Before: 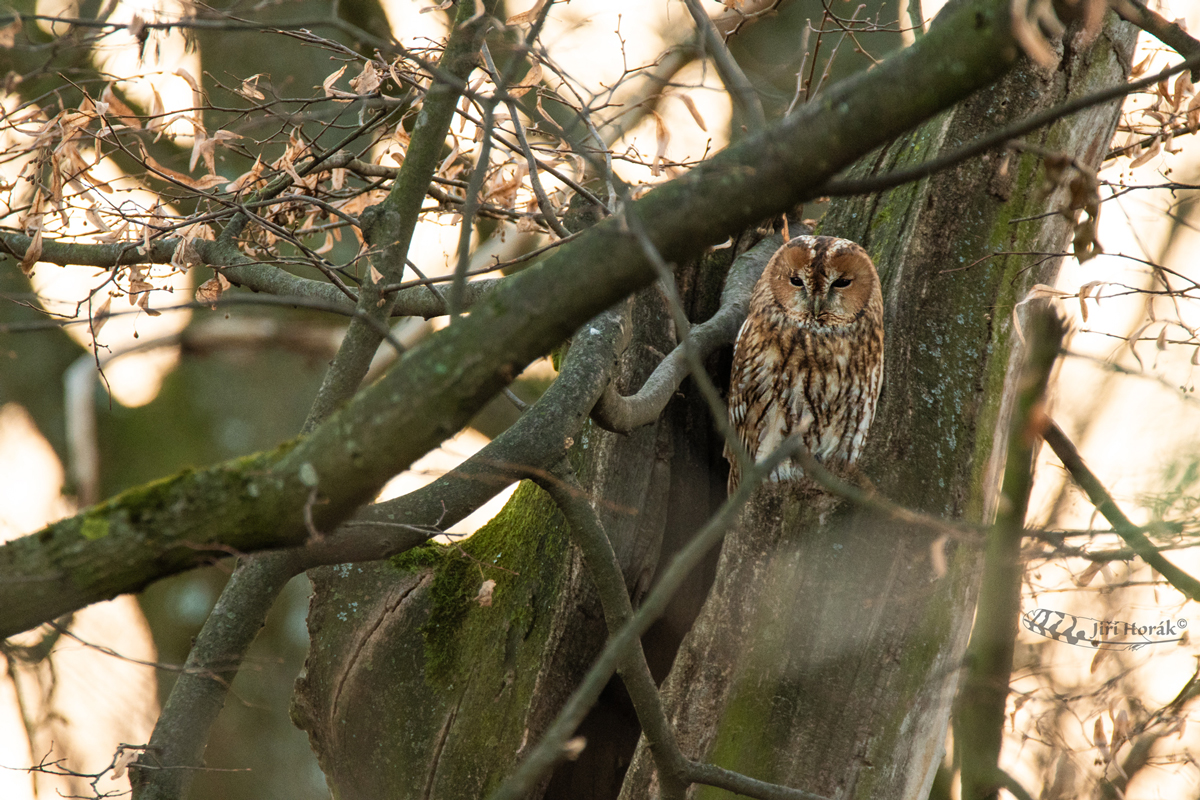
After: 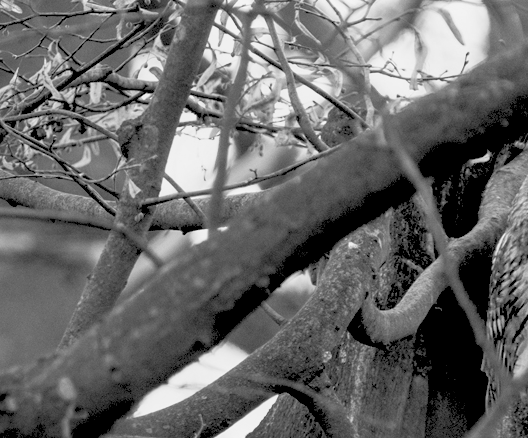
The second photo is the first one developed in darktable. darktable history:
tone equalizer: -8 EV -0.002 EV, -7 EV 0.005 EV, -6 EV -0.009 EV, -5 EV 0.011 EV, -4 EV -0.012 EV, -3 EV 0.007 EV, -2 EV -0.062 EV, -1 EV -0.293 EV, +0 EV -0.582 EV, smoothing diameter 2%, edges refinement/feathering 20, mask exposure compensation -1.57 EV, filter diffusion 5
exposure: exposure 0.258 EV, compensate highlight preservation false
crop: left 20.248%, top 10.86%, right 35.675%, bottom 34.321%
monochrome: a 0, b 0, size 0.5, highlights 0.57
rgb levels: levels [[0.027, 0.429, 0.996], [0, 0.5, 1], [0, 0.5, 1]]
color correction: highlights a* 8.98, highlights b* 15.09, shadows a* -0.49, shadows b* 26.52
